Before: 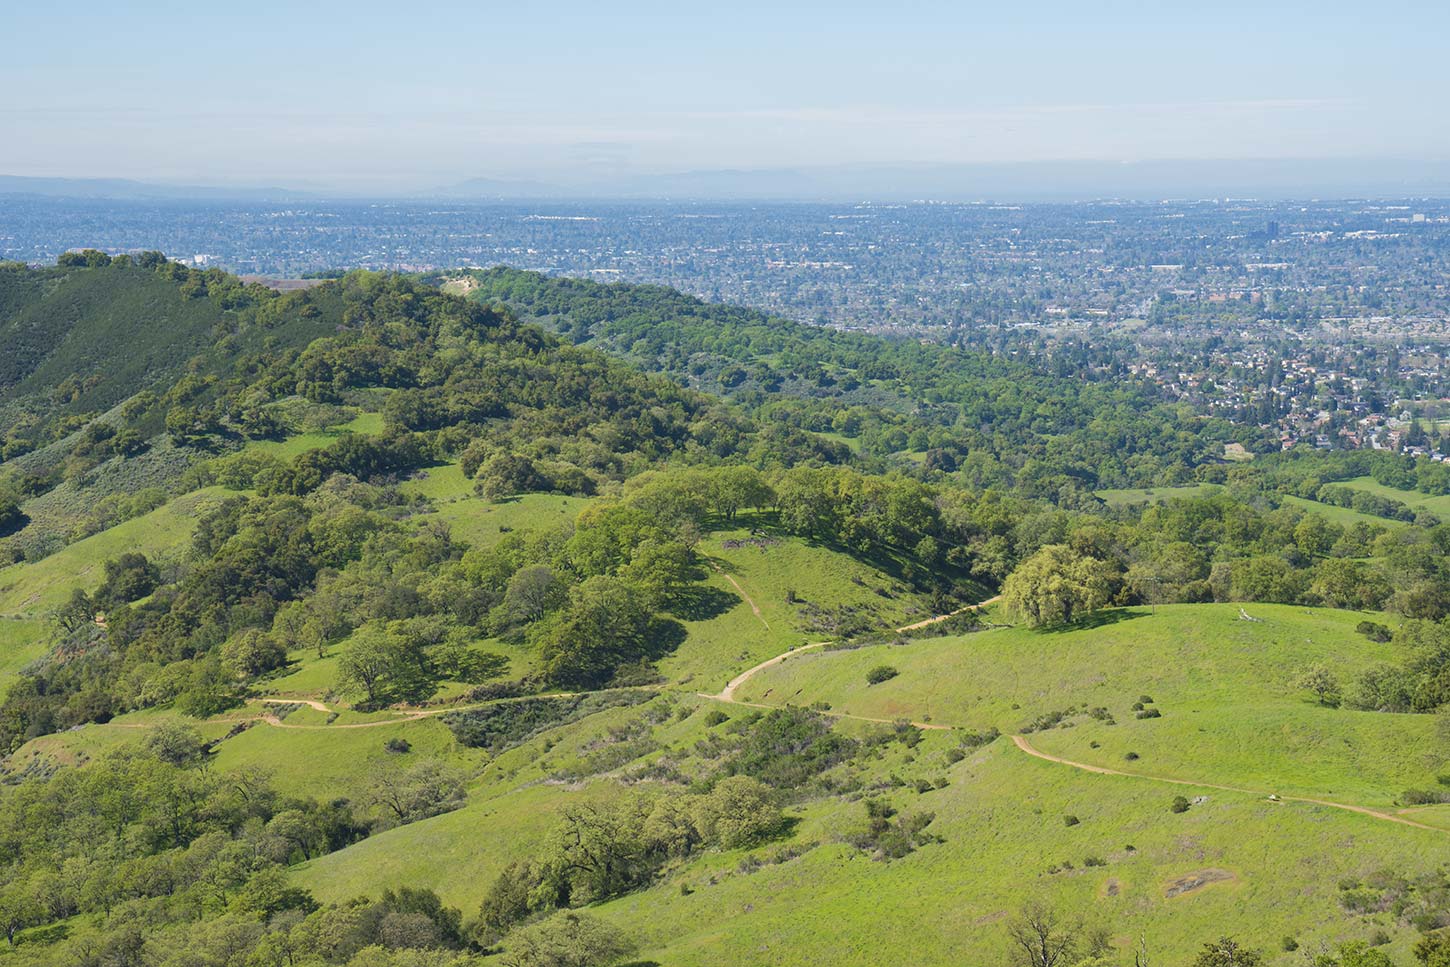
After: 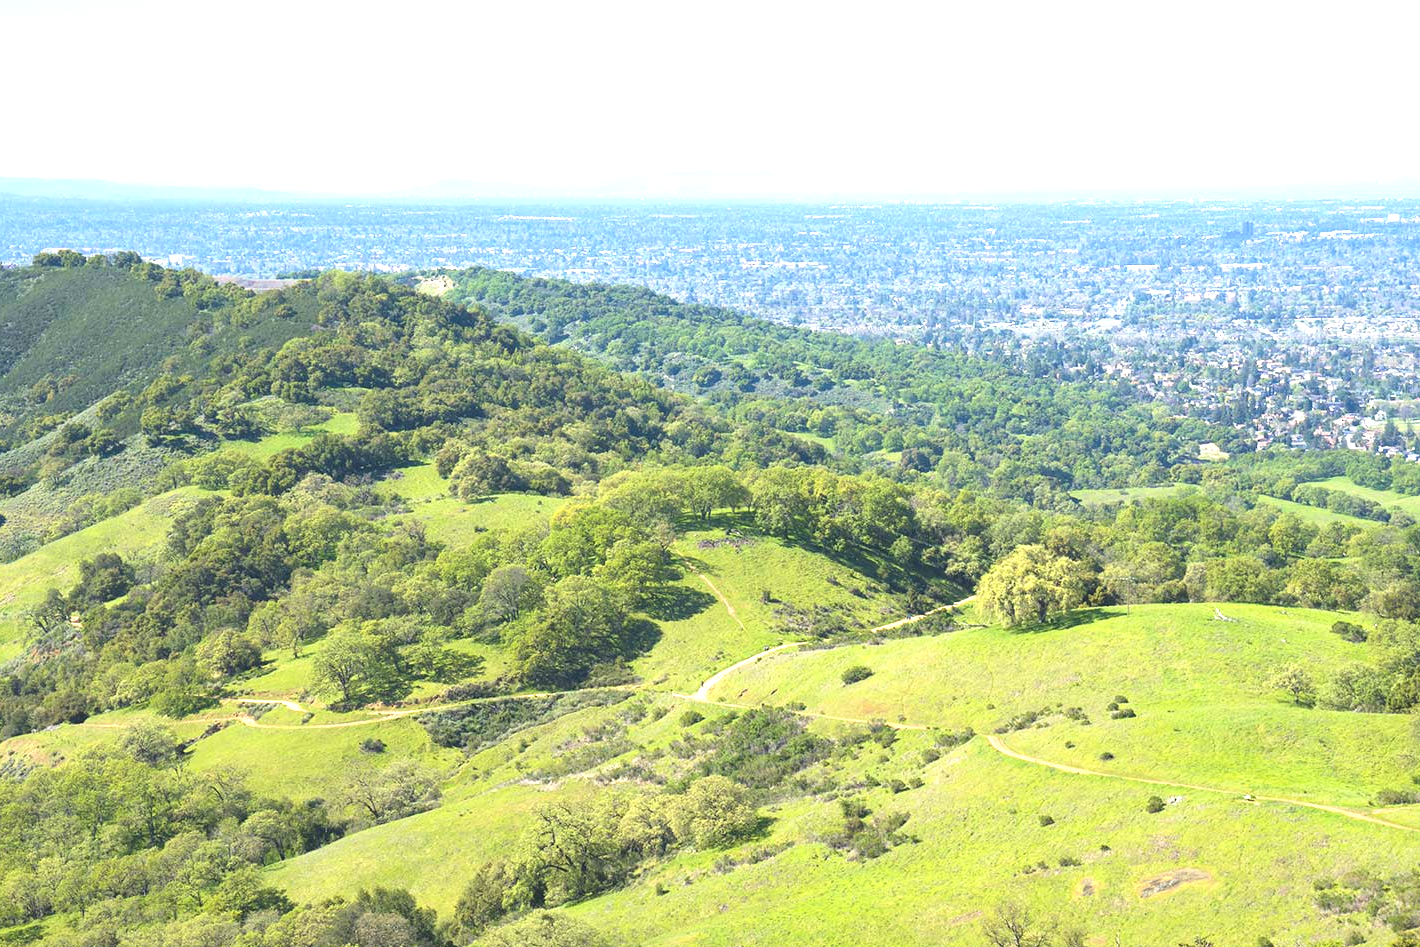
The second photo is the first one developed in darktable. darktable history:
crop: left 1.743%, right 0.268%, bottom 2.011%
exposure: black level correction 0, exposure 1.2 EV, compensate exposure bias true, compensate highlight preservation false
